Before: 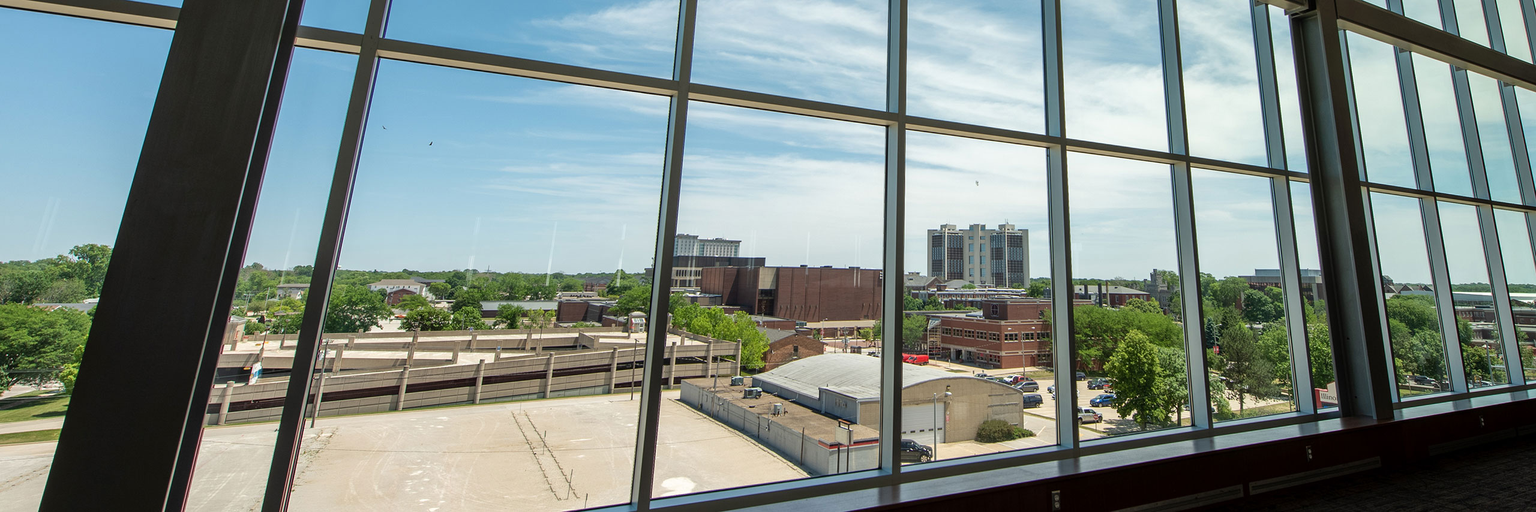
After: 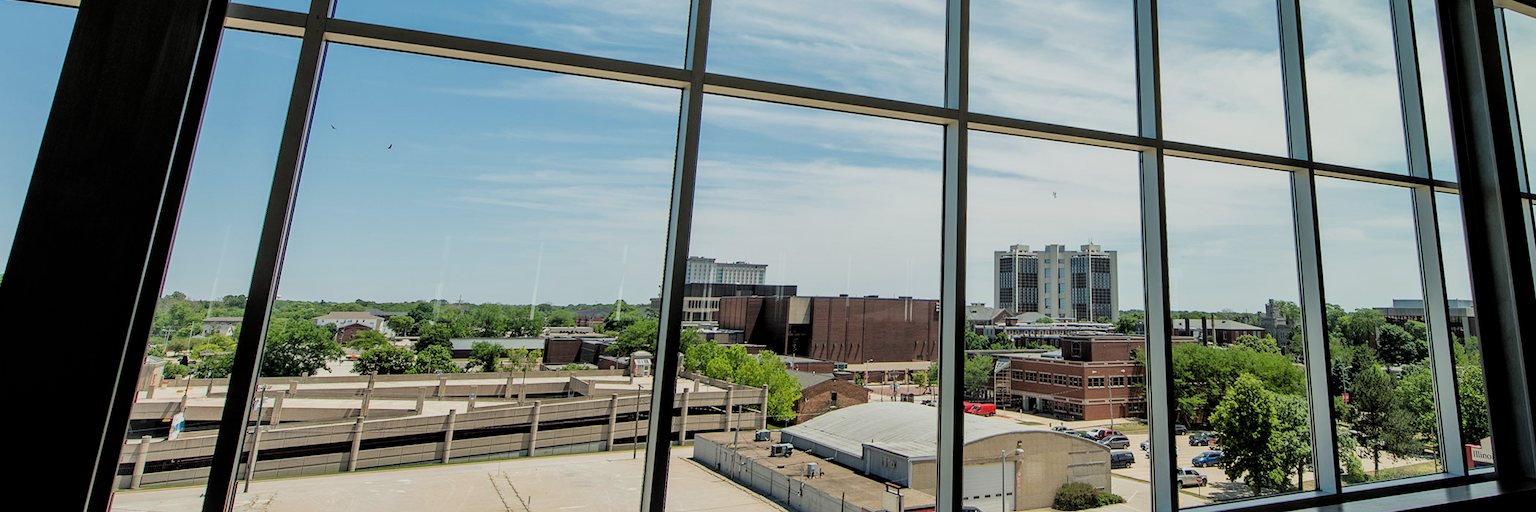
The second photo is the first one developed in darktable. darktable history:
bloom: size 15%, threshold 97%, strength 7%
filmic rgb: black relative exposure -4.58 EV, white relative exposure 4.8 EV, threshold 3 EV, hardness 2.36, latitude 36.07%, contrast 1.048, highlights saturation mix 1.32%, shadows ↔ highlights balance 1.25%, color science v4 (2020), enable highlight reconstruction true
crop and rotate: left 7.196%, top 4.574%, right 10.605%, bottom 13.178%
local contrast: mode bilateral grid, contrast 20, coarseness 50, detail 120%, midtone range 0.2
